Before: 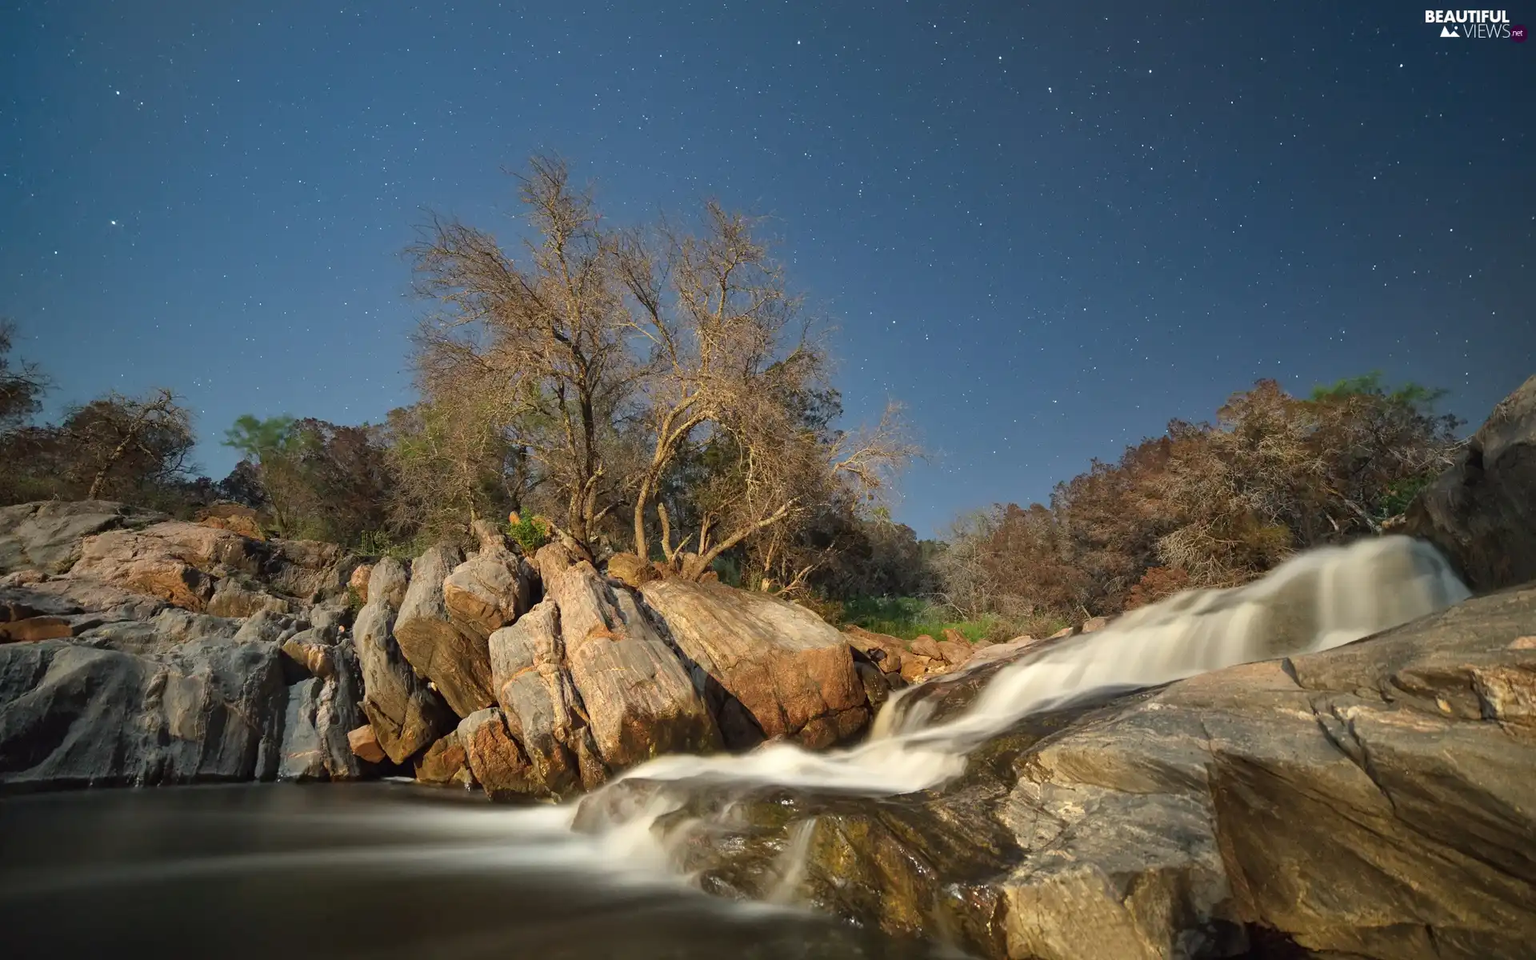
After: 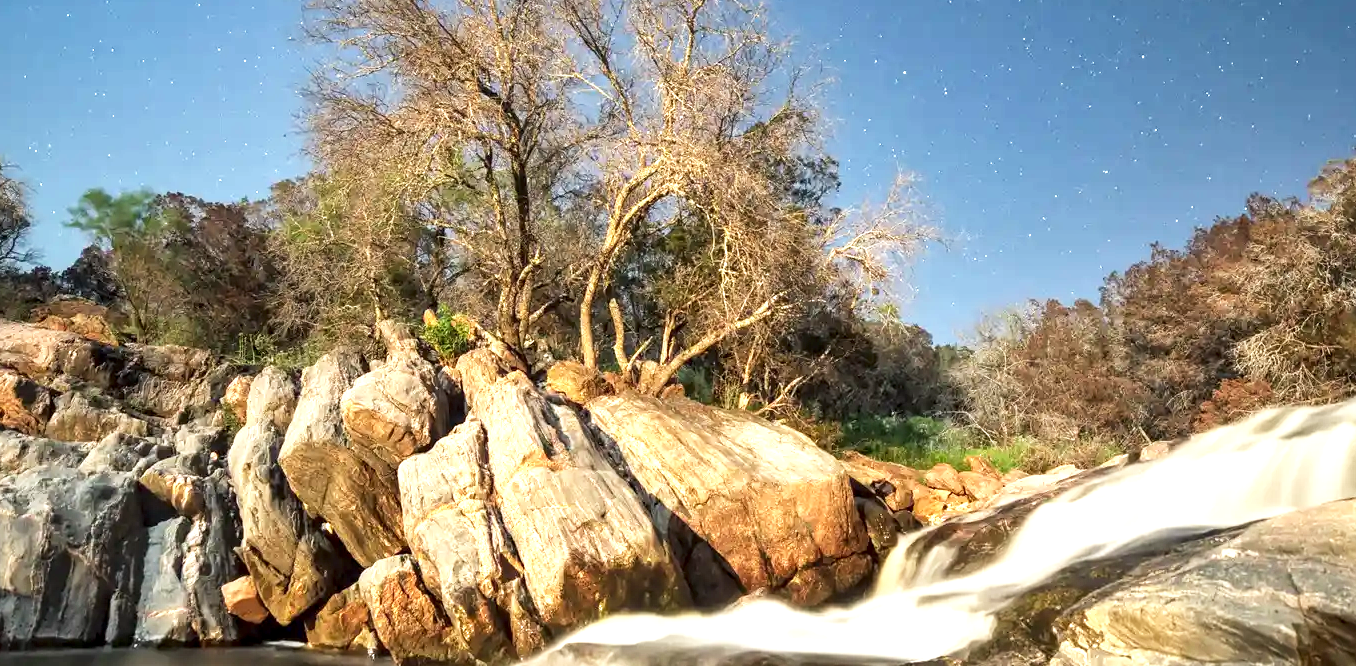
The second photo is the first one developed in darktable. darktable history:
crop: left 11.12%, top 27.505%, right 18.234%, bottom 16.971%
base curve: curves: ch0 [(0, 0) (0.579, 0.807) (1, 1)], exposure shift 0.01, preserve colors none
local contrast: detail 134%, midtone range 0.746
exposure: exposure 0.653 EV, compensate highlight preservation false
